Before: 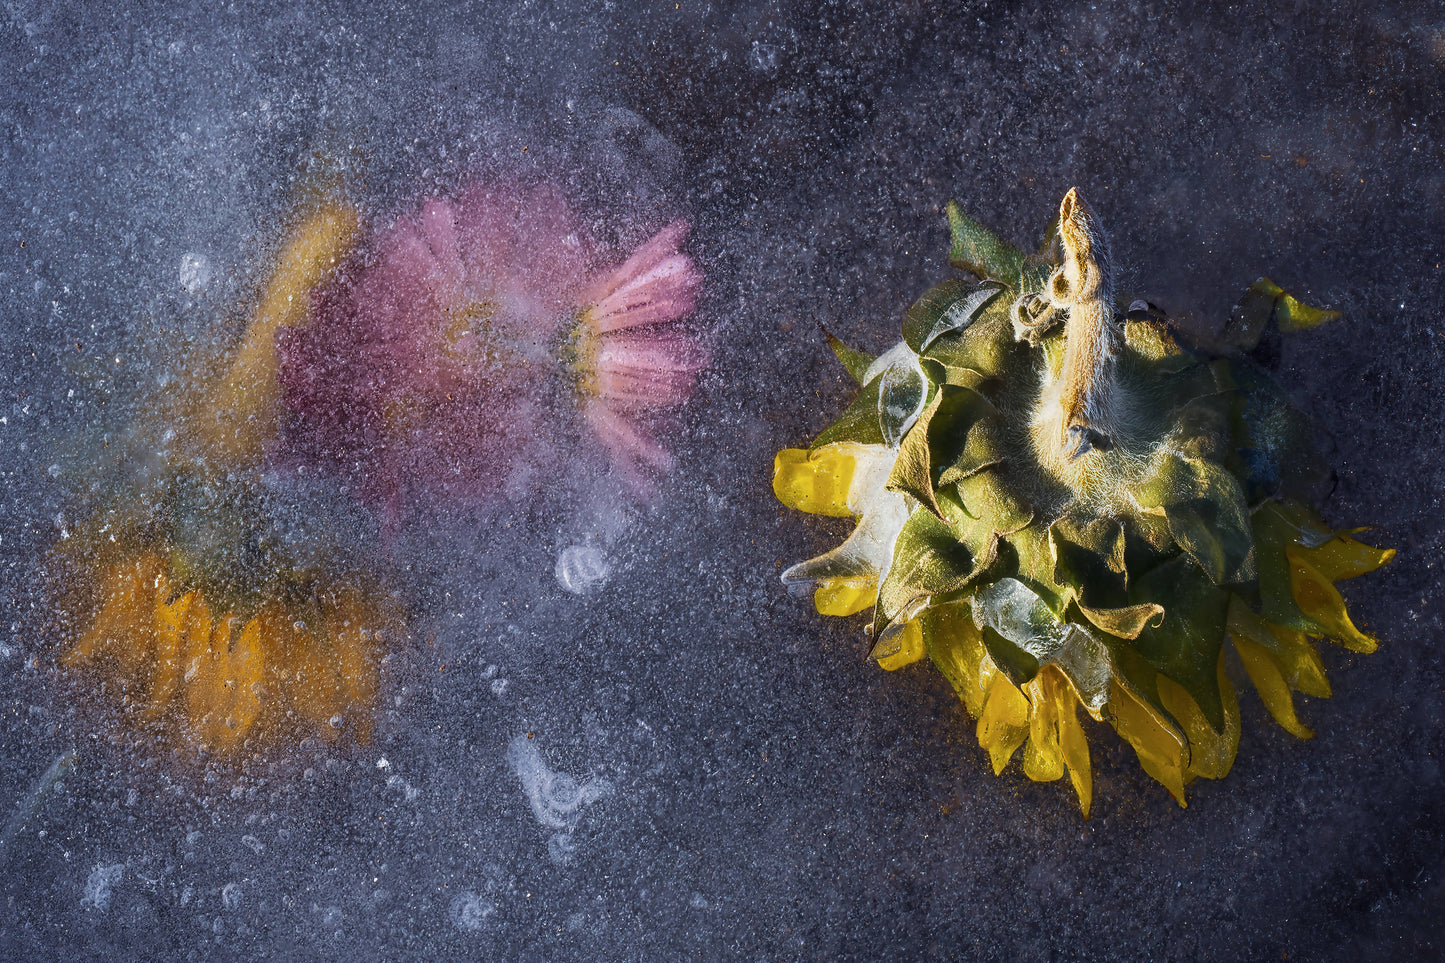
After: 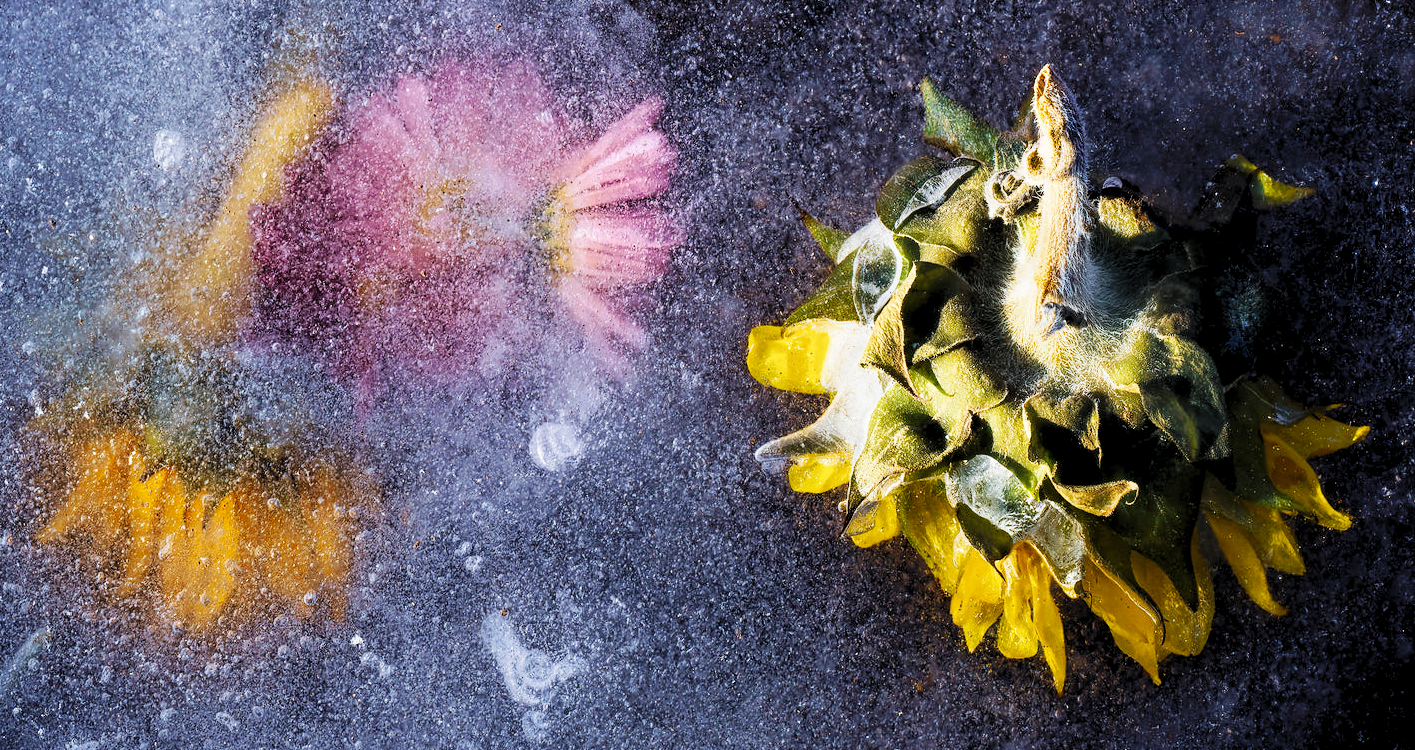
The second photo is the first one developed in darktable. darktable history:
crop and rotate: left 1.814%, top 12.818%, right 0.25%, bottom 9.225%
rgb levels: levels [[0.013, 0.434, 0.89], [0, 0.5, 1], [0, 0.5, 1]]
base curve: curves: ch0 [(0, 0) (0.032, 0.025) (0.121, 0.166) (0.206, 0.329) (0.605, 0.79) (1, 1)], preserve colors none
